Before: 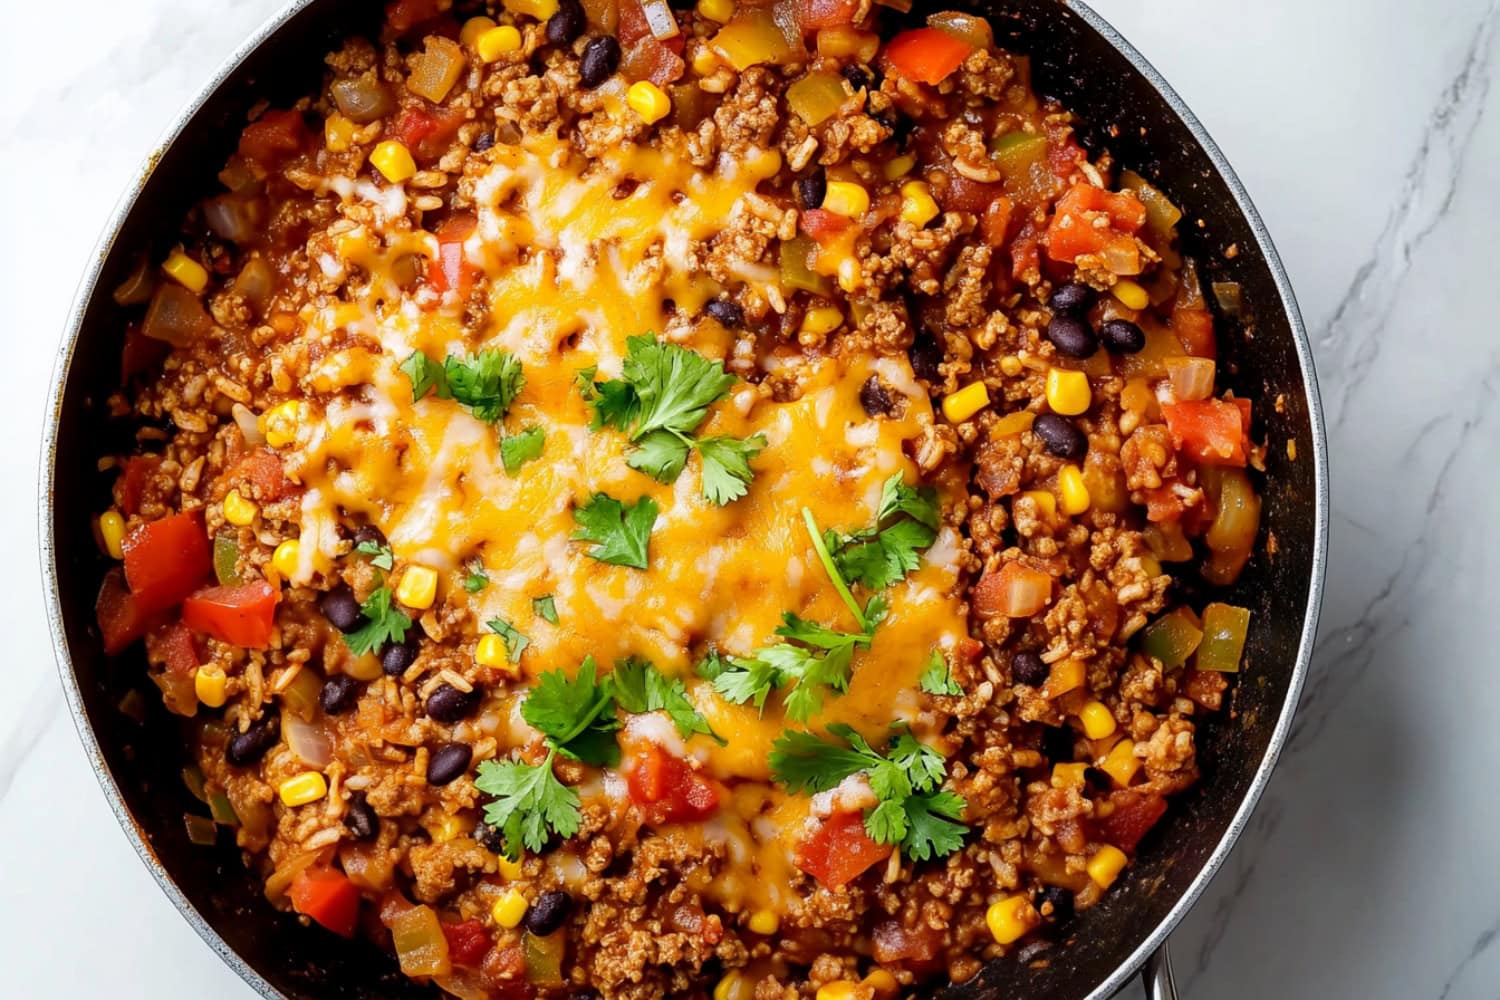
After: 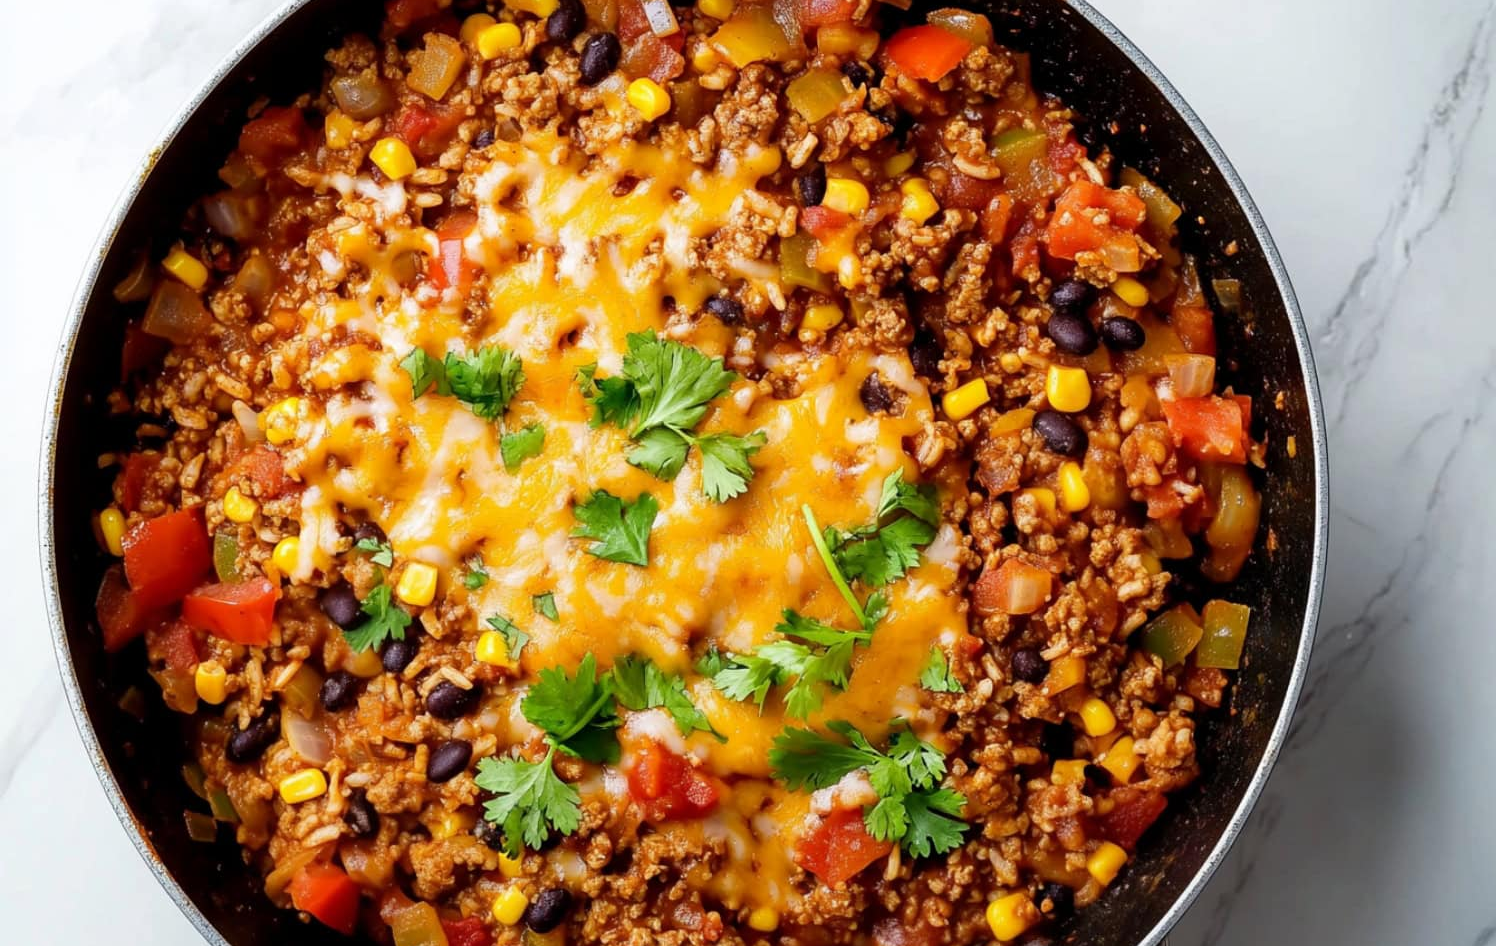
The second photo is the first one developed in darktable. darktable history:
crop: top 0.348%, right 0.259%, bottom 5.046%
